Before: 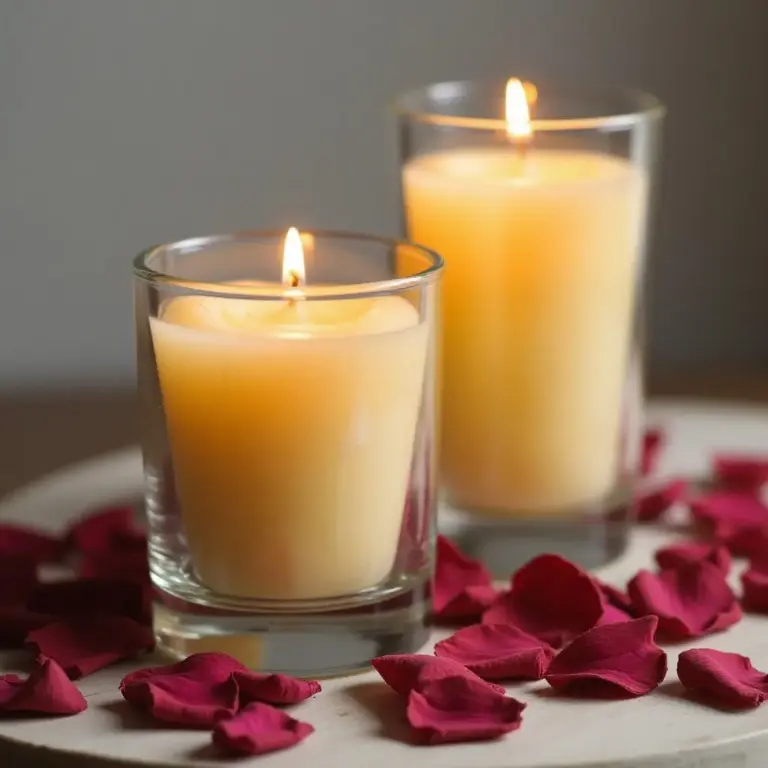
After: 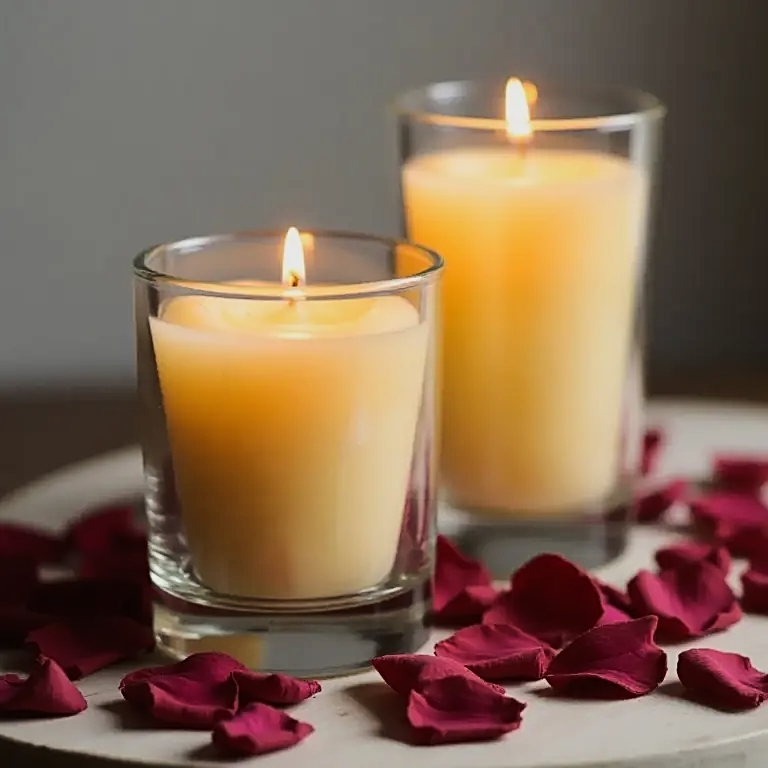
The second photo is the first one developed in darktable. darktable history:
exposure: exposure -0.92 EV, compensate highlight preservation false
sharpen: on, module defaults
base curve: curves: ch0 [(0, 0) (0.028, 0.03) (0.121, 0.232) (0.46, 0.748) (0.859, 0.968) (1, 1)]
